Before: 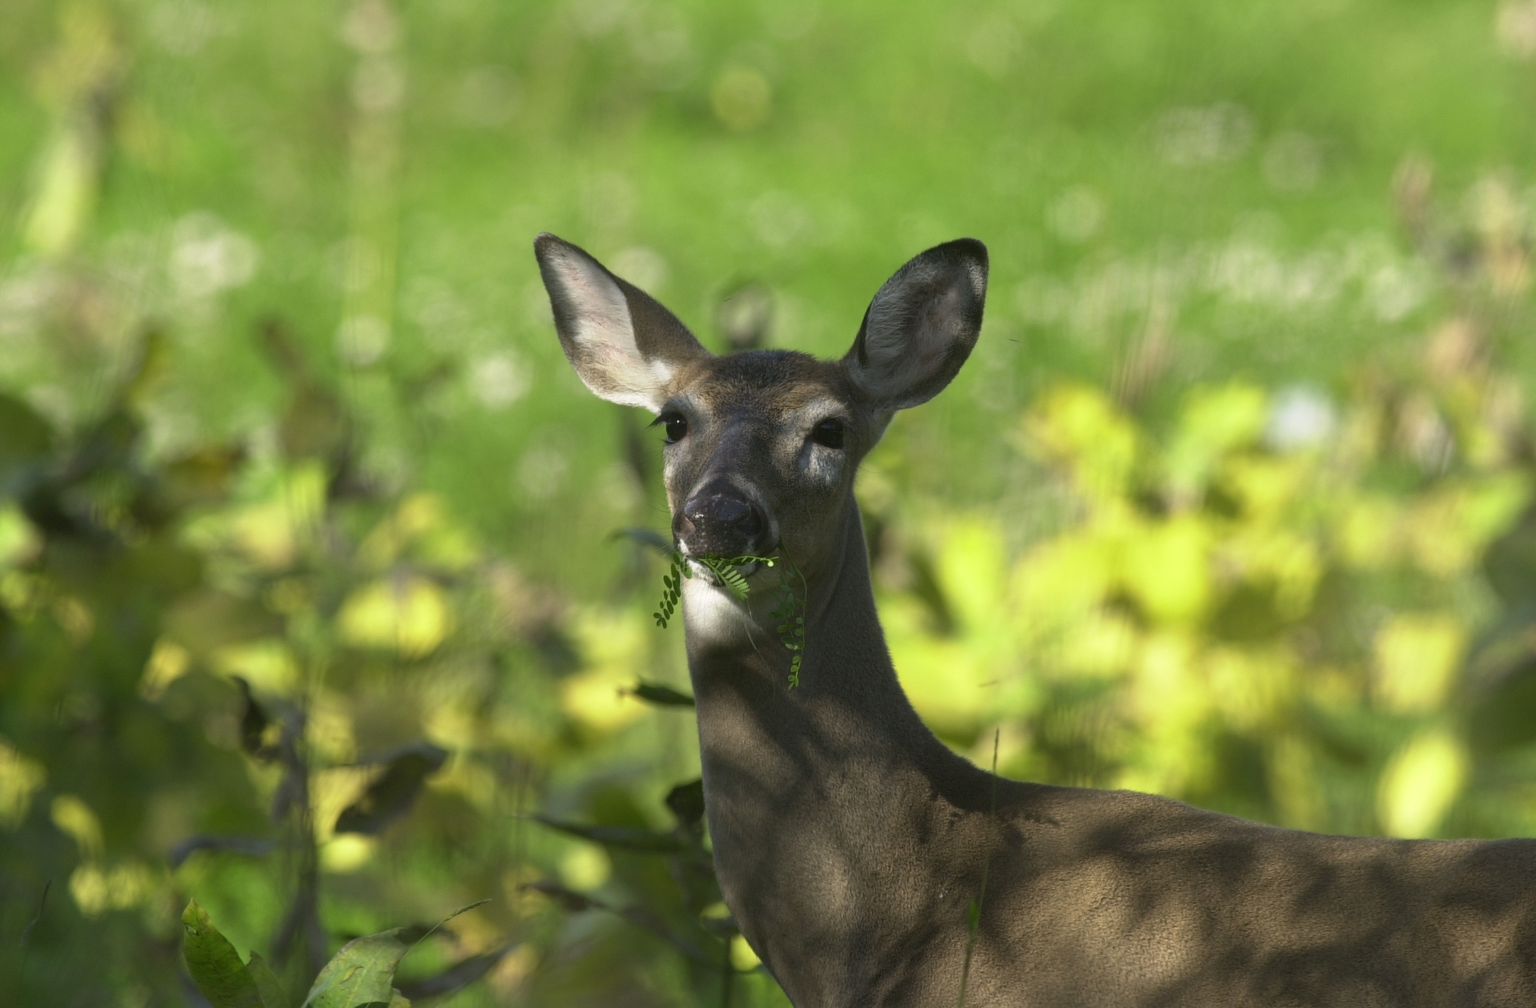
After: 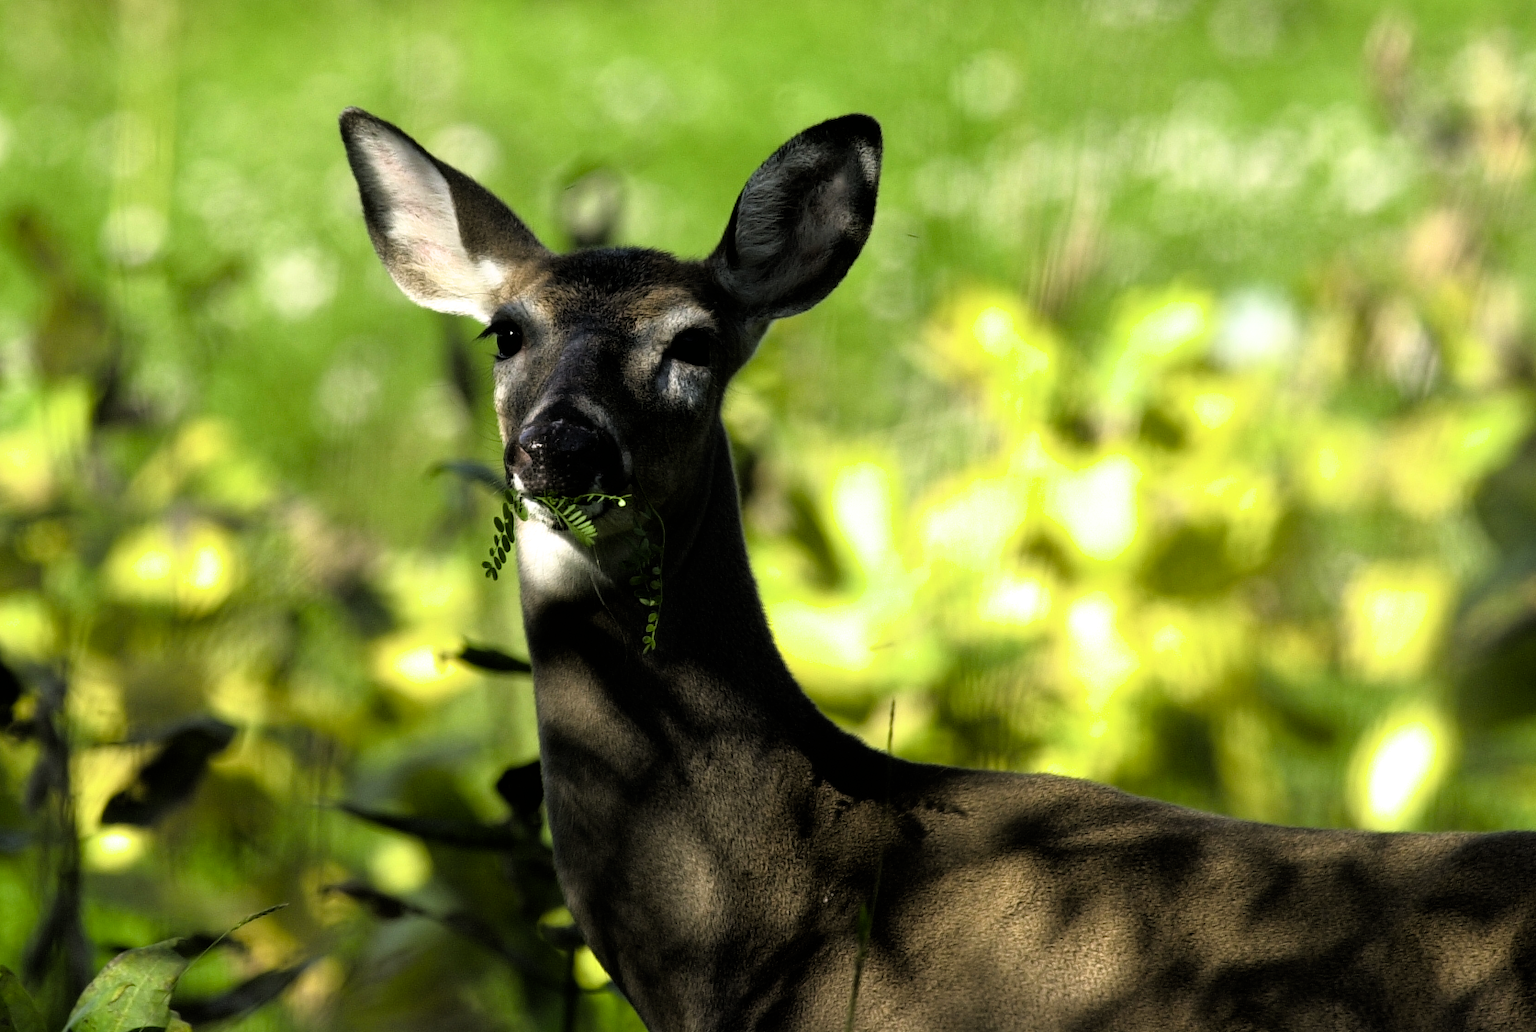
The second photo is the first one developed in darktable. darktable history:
crop: left 16.315%, top 14.246%
white balance: emerald 1
color balance rgb: perceptual saturation grading › global saturation 20%, global vibrance 20%
filmic rgb: black relative exposure -3.63 EV, white relative exposure 2.16 EV, hardness 3.62
